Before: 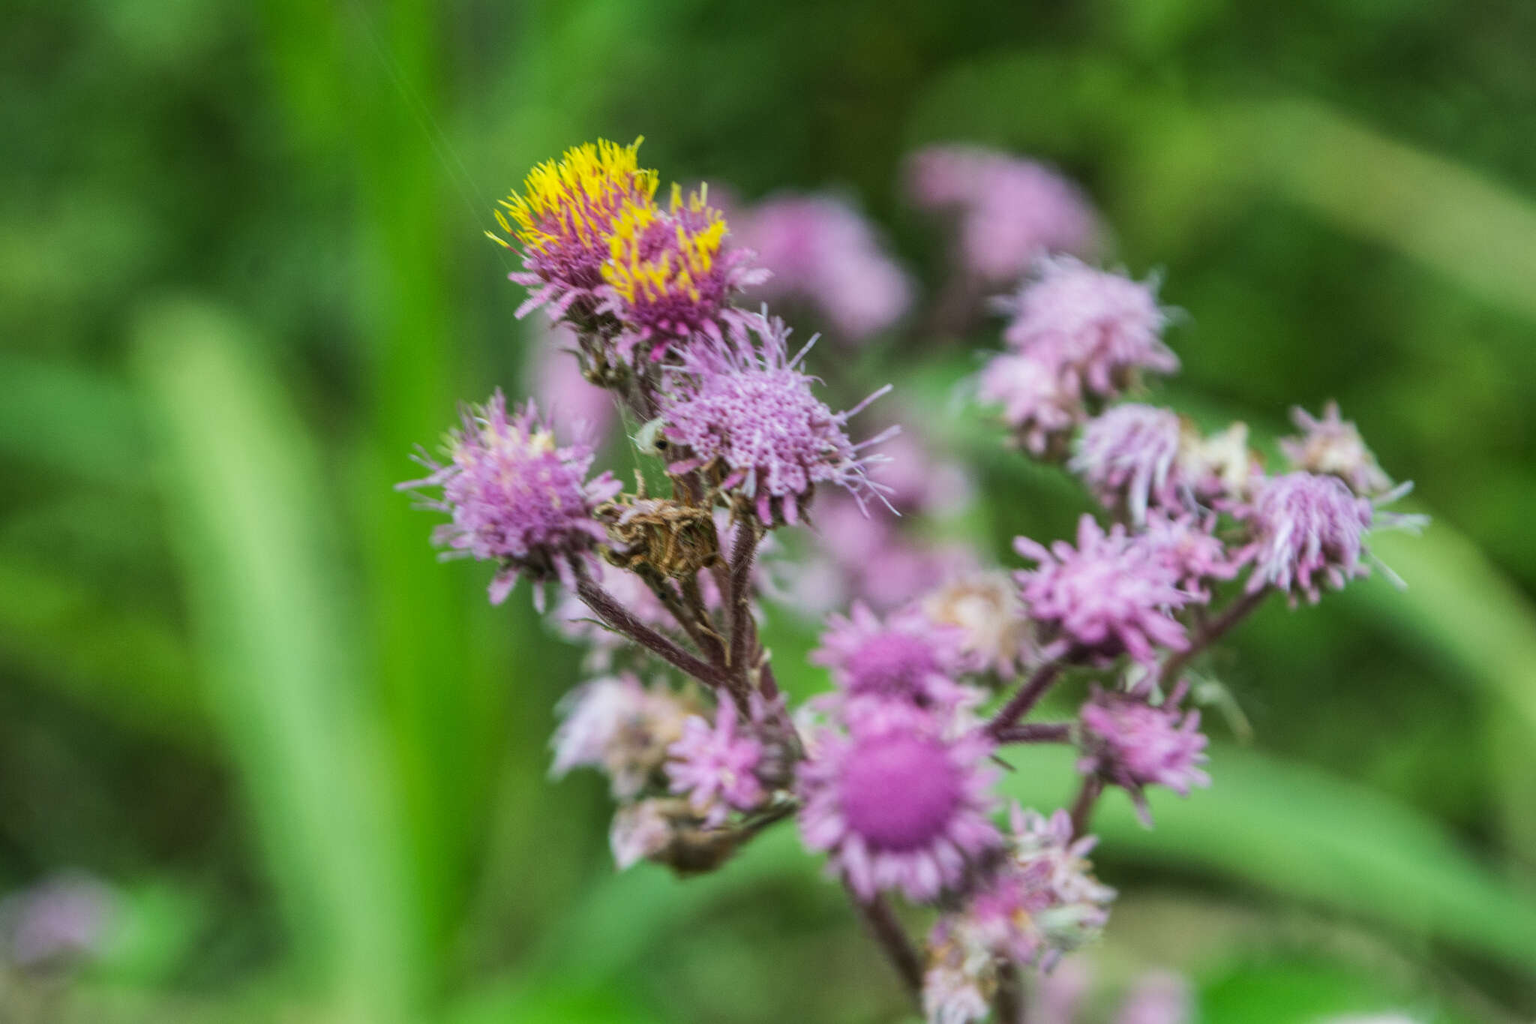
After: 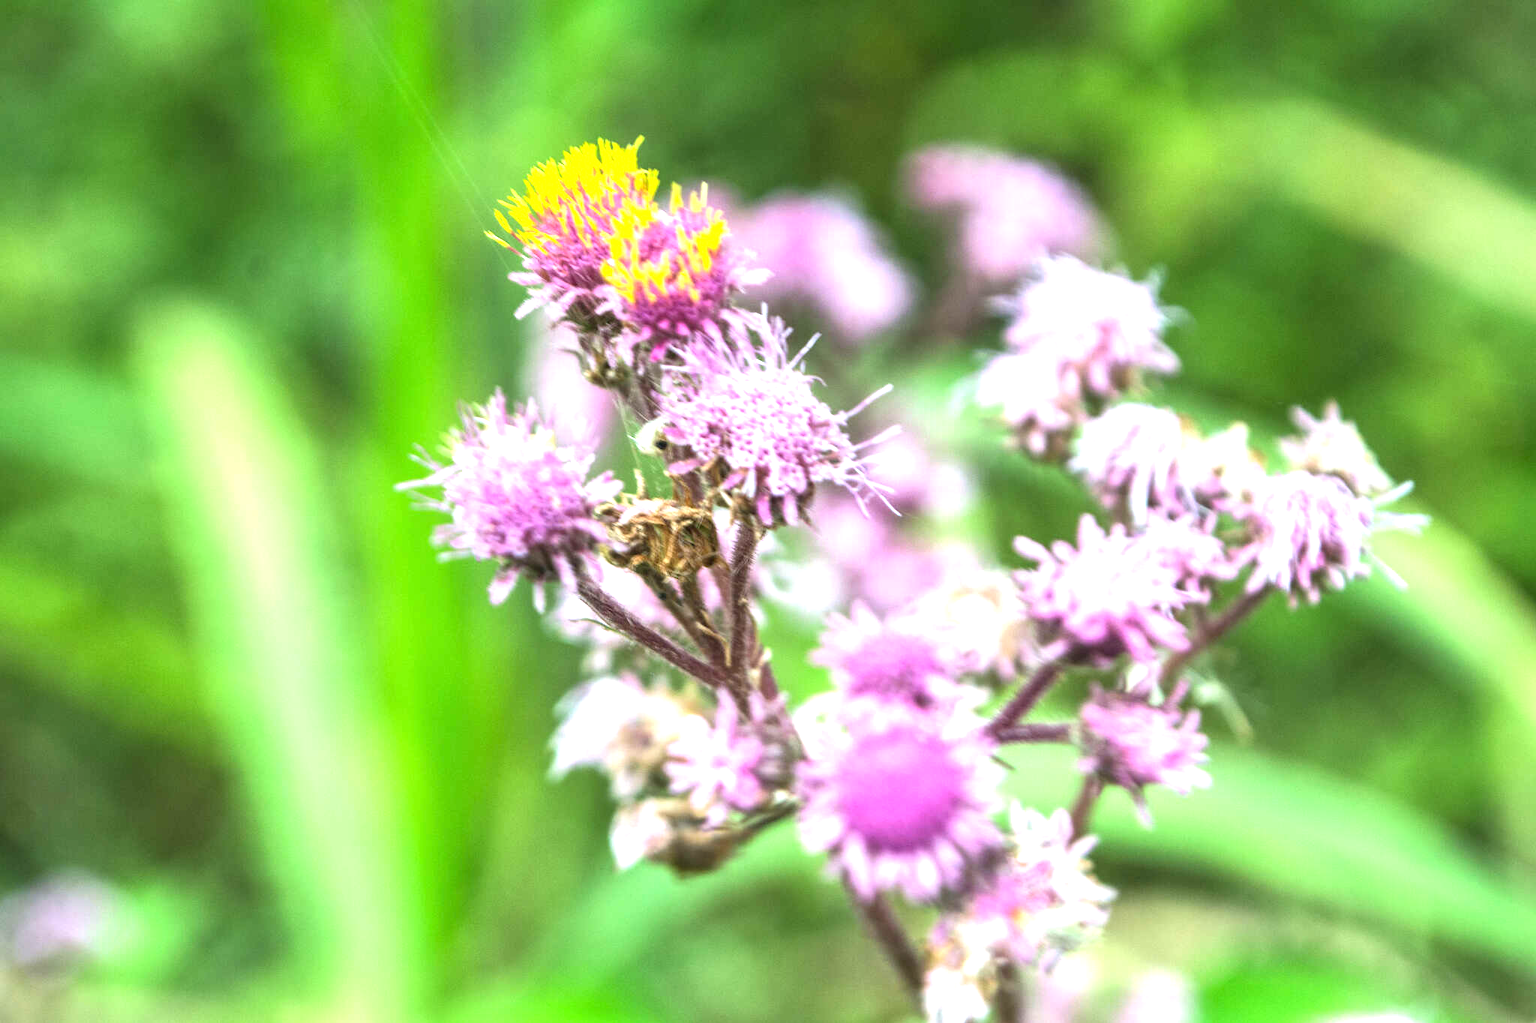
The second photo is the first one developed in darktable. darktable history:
exposure: black level correction 0, exposure 1.485 EV, compensate highlight preservation false
